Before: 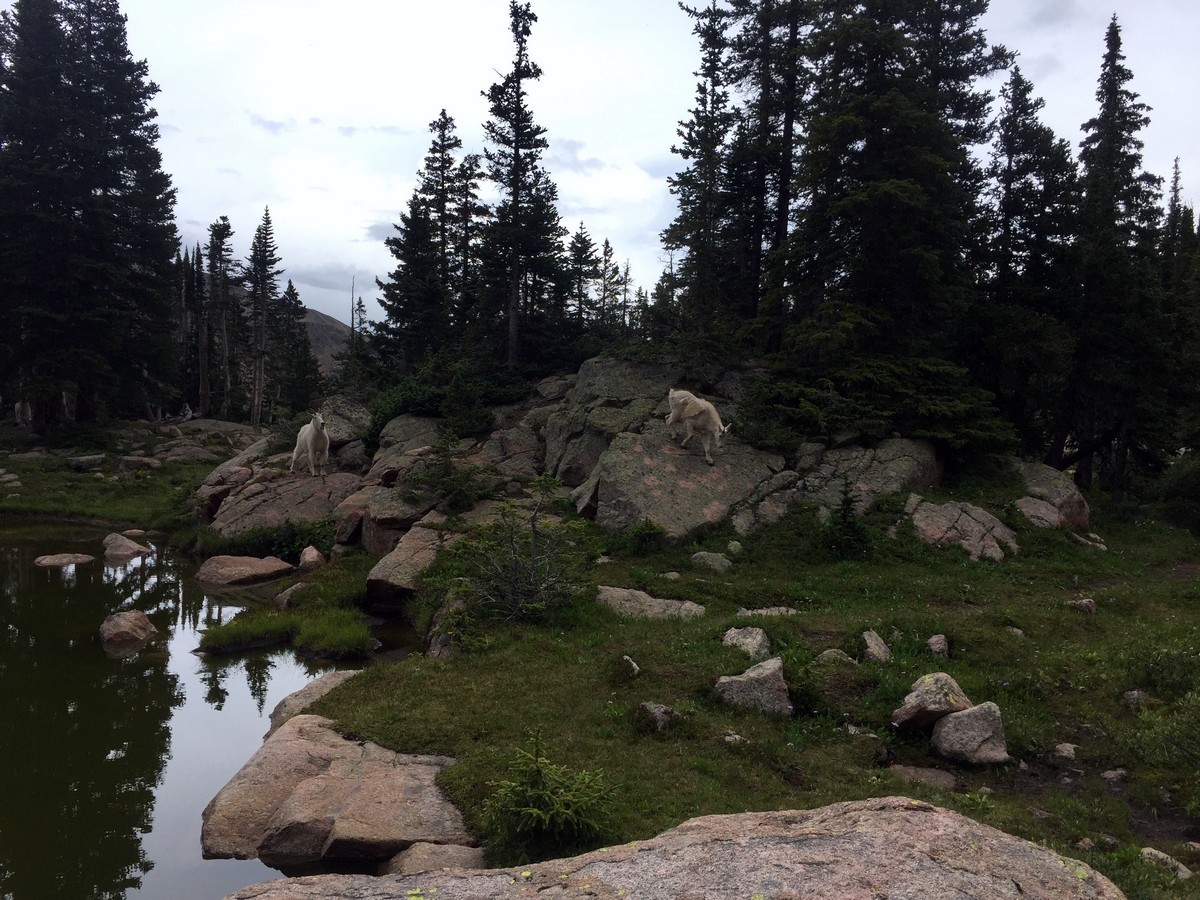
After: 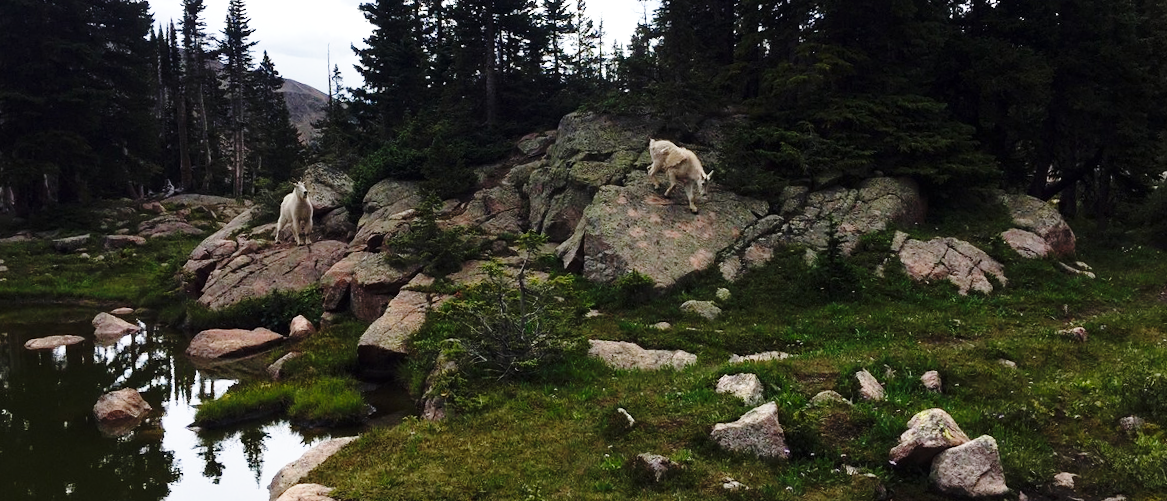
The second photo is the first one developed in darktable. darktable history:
base curve: curves: ch0 [(0, 0) (0.028, 0.03) (0.105, 0.232) (0.387, 0.748) (0.754, 0.968) (1, 1)], fusion 1, exposure shift 0.576, preserve colors none
crop and rotate: top 25.357%, bottom 13.942%
rotate and perspective: rotation -3°, crop left 0.031, crop right 0.968, crop top 0.07, crop bottom 0.93
